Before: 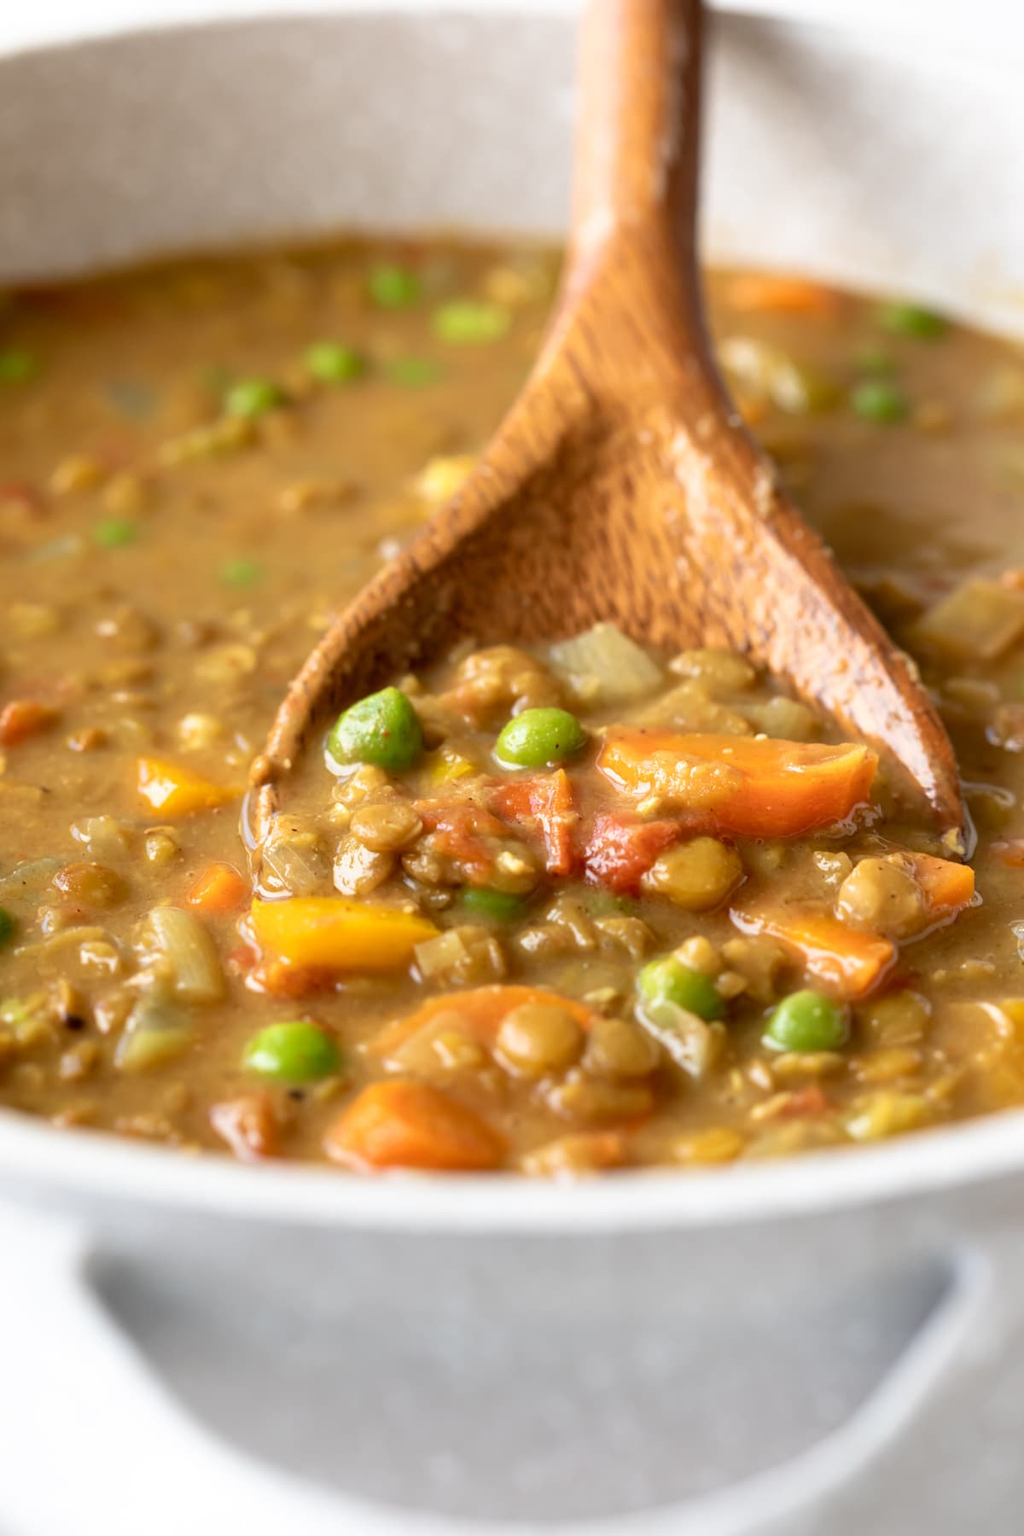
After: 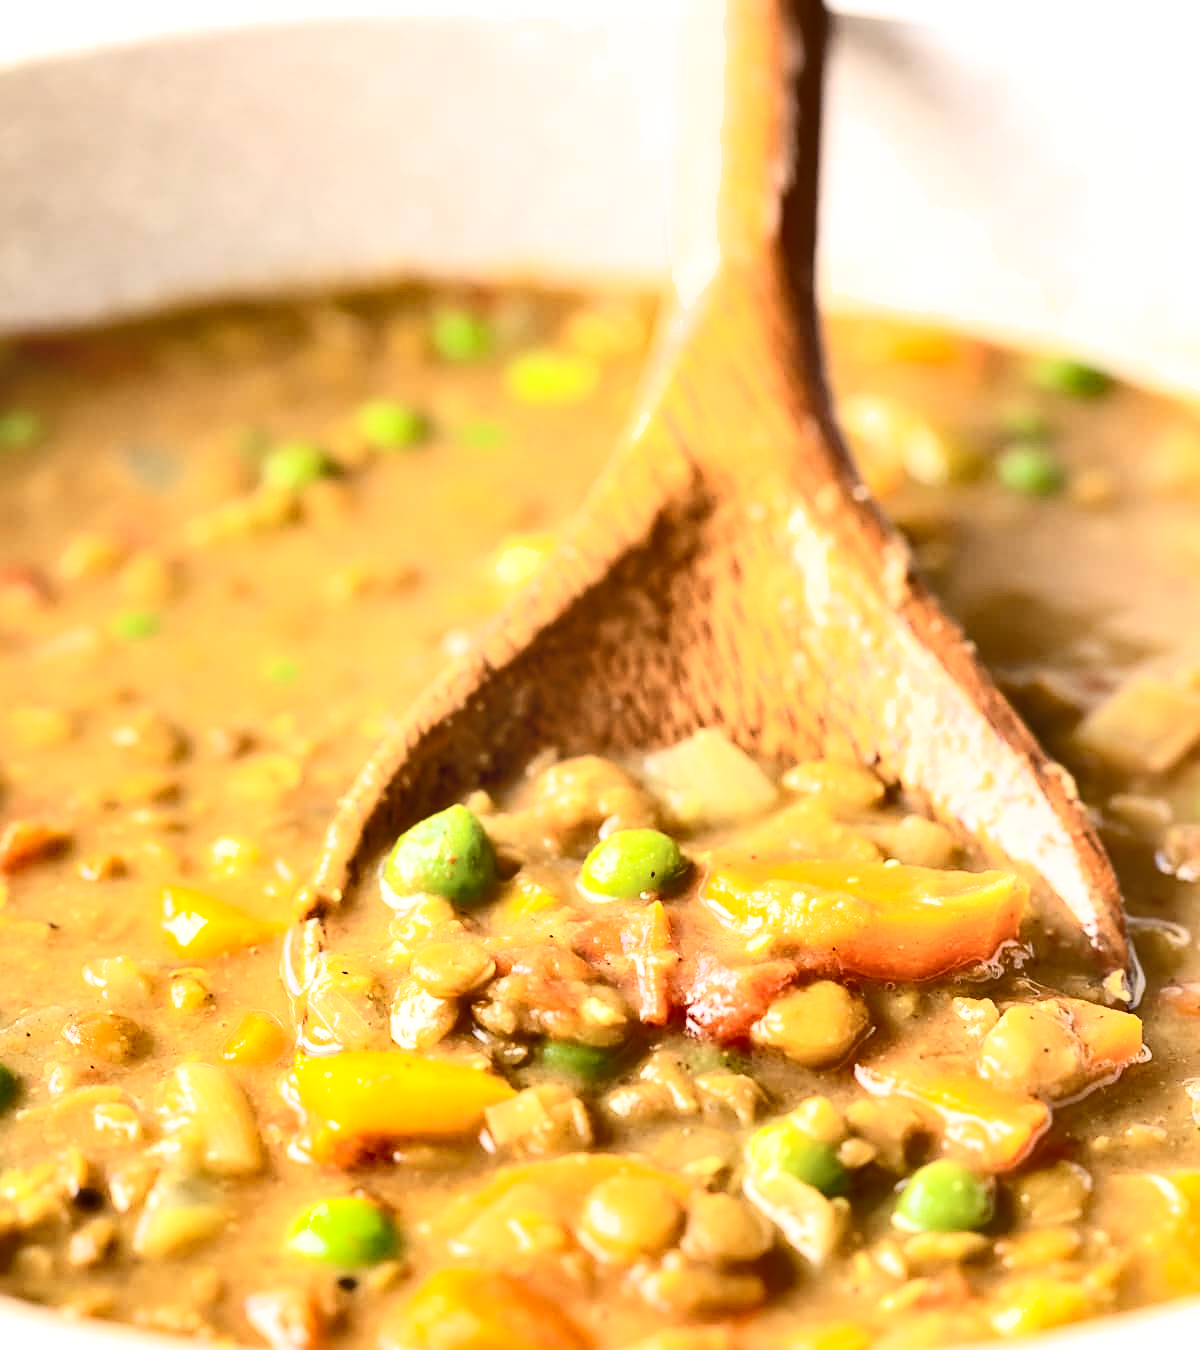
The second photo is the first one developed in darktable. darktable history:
sharpen: on, module defaults
shadows and highlights: shadows 60, soften with gaussian
contrast brightness saturation: contrast 0.39, brightness 0.53
crop: bottom 24.988%
exposure: black level correction 0.001, exposure 0.5 EV, compensate exposure bias true, compensate highlight preservation false
